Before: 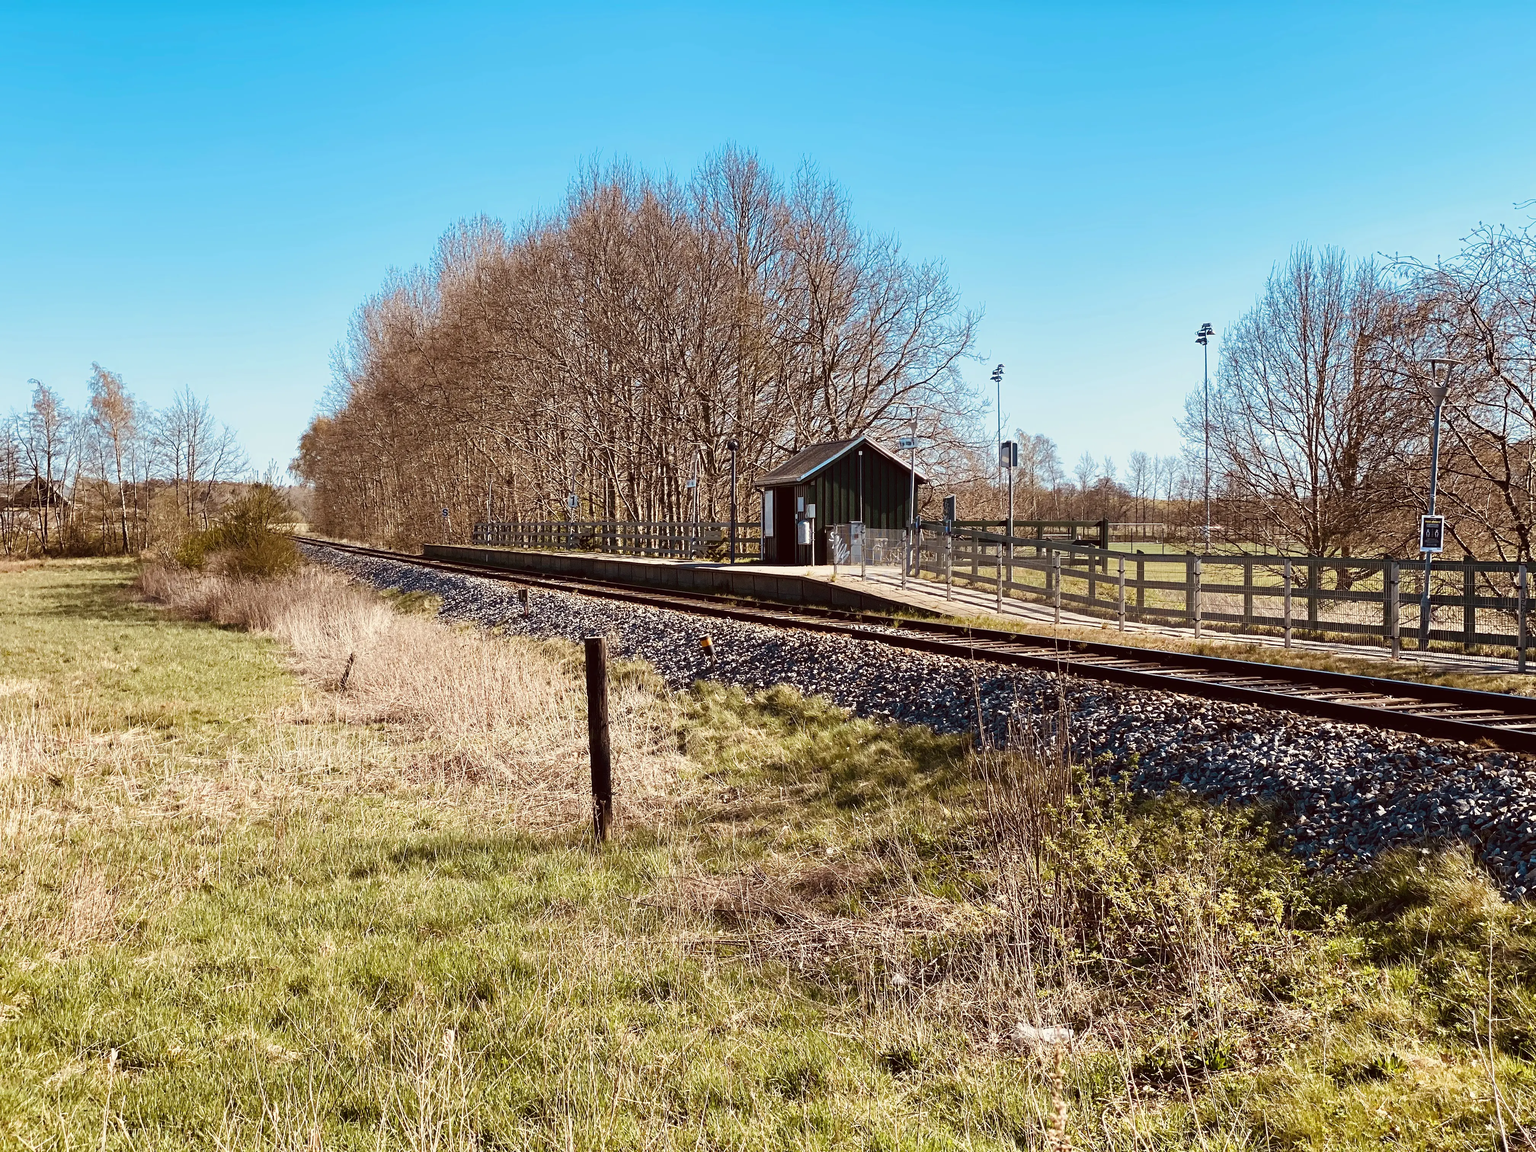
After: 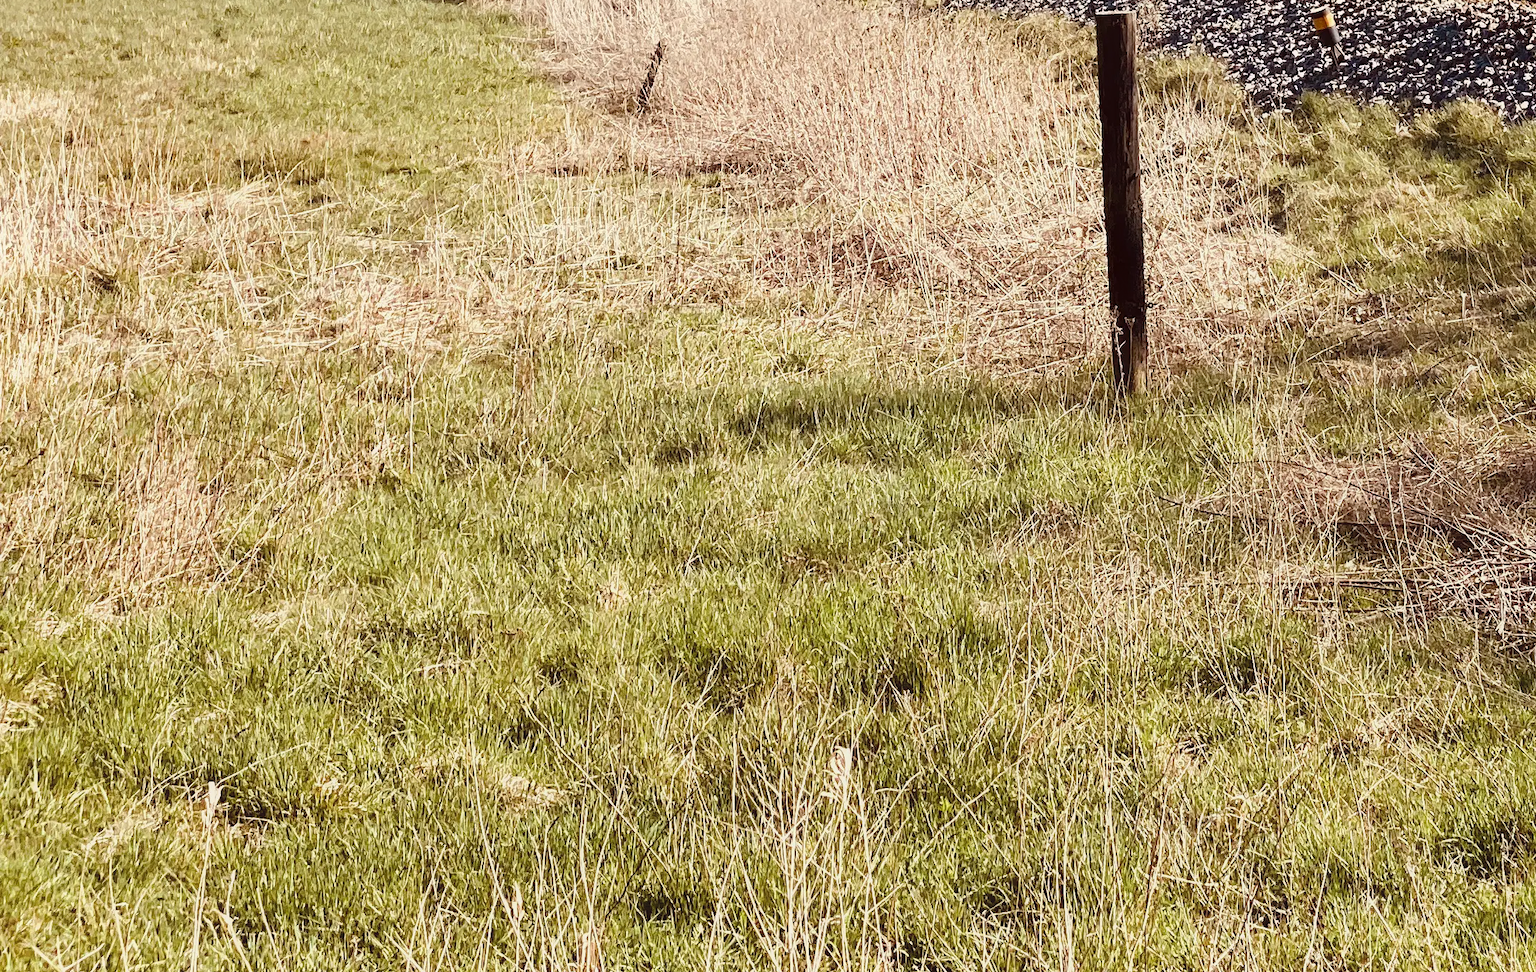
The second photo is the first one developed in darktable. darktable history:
contrast equalizer: y [[0.5, 0.488, 0.462, 0.461, 0.491, 0.5], [0.5 ×6], [0.5 ×6], [0 ×6], [0 ×6]]
crop and rotate: top 54.778%, right 46.61%, bottom 0.159%
